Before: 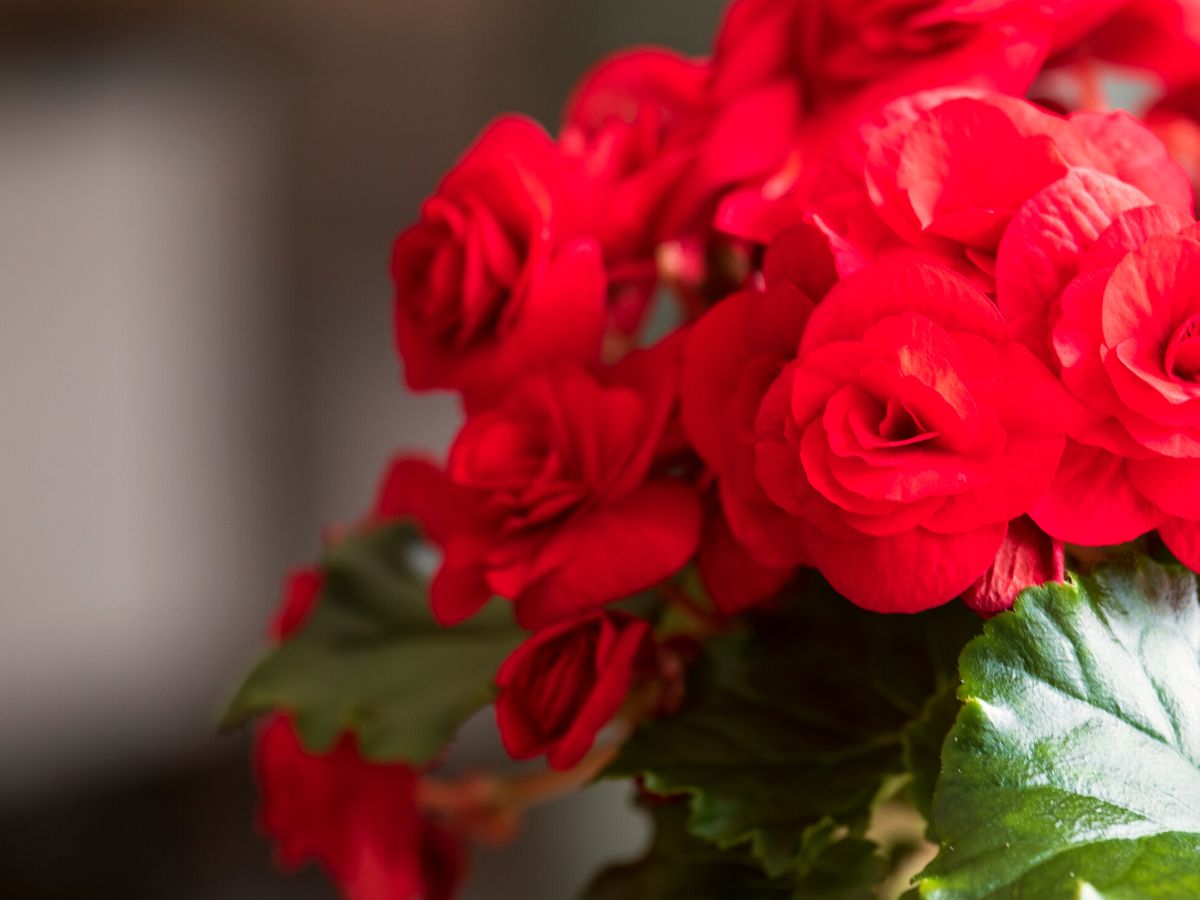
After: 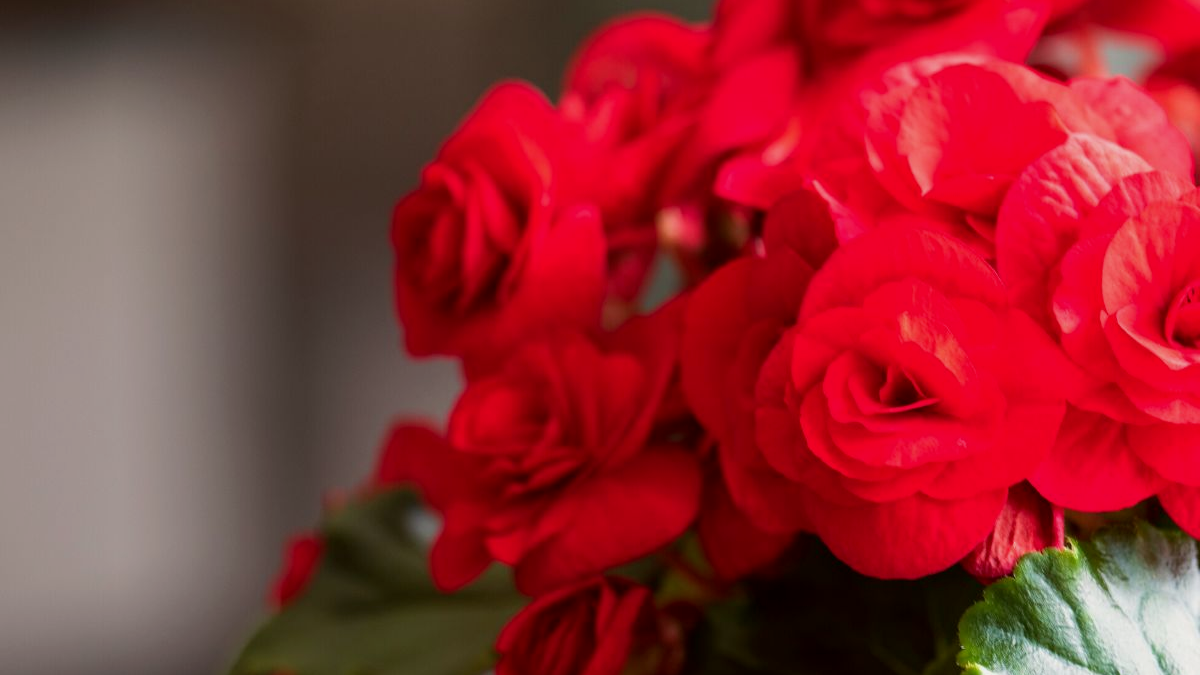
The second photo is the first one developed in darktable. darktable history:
crop: top 3.836%, bottom 21.06%
exposure: black level correction 0.001, exposure -0.199 EV, compensate exposure bias true, compensate highlight preservation false
